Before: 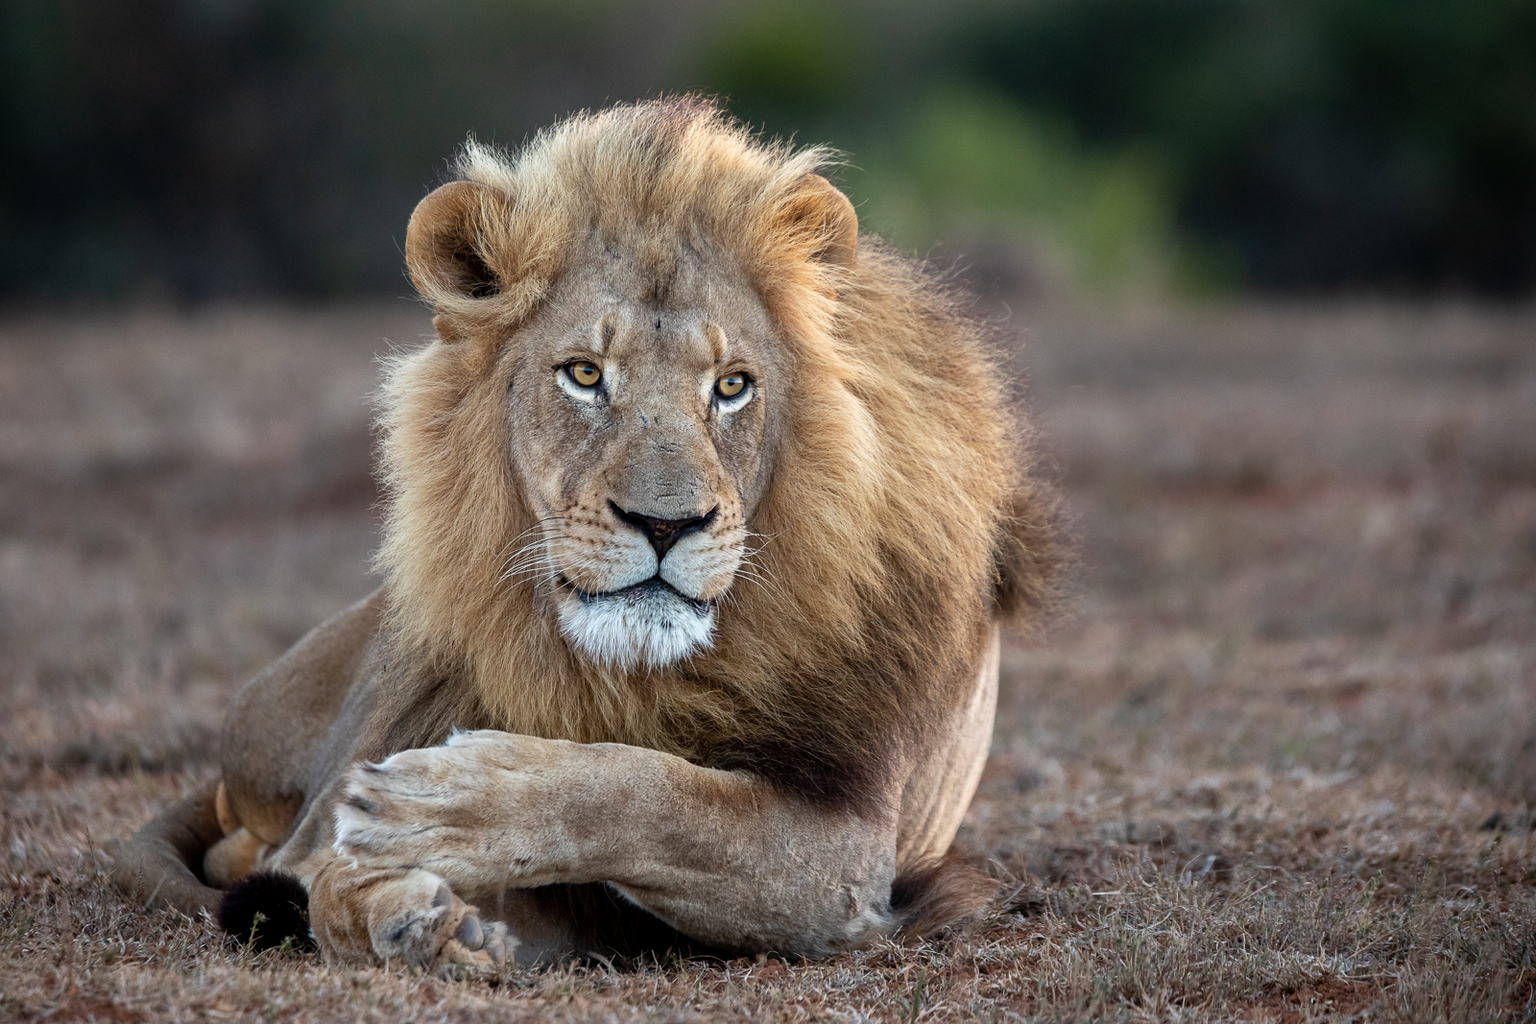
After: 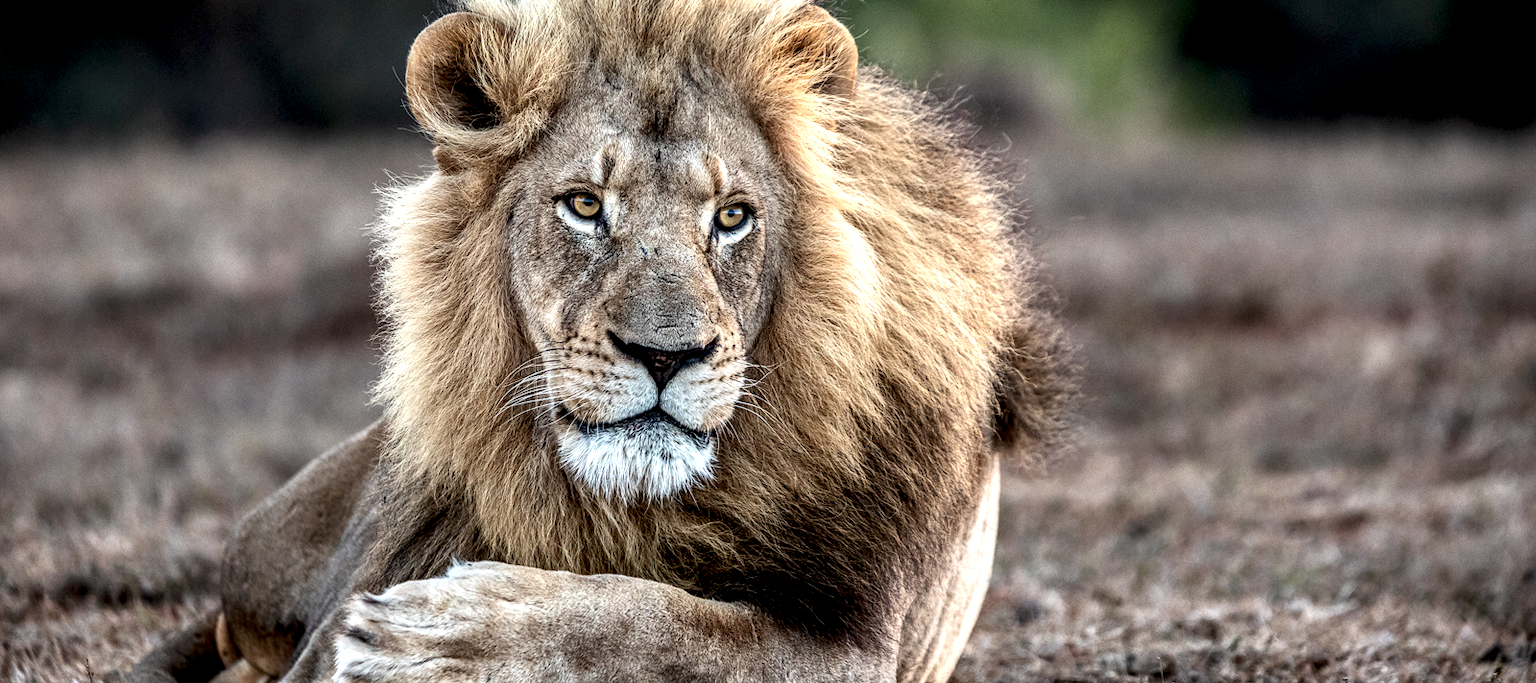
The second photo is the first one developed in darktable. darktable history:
contrast brightness saturation: contrast 0.149, brightness 0.054
crop: top 16.504%, bottom 16.7%
local contrast: highlights 16%, detail 188%
